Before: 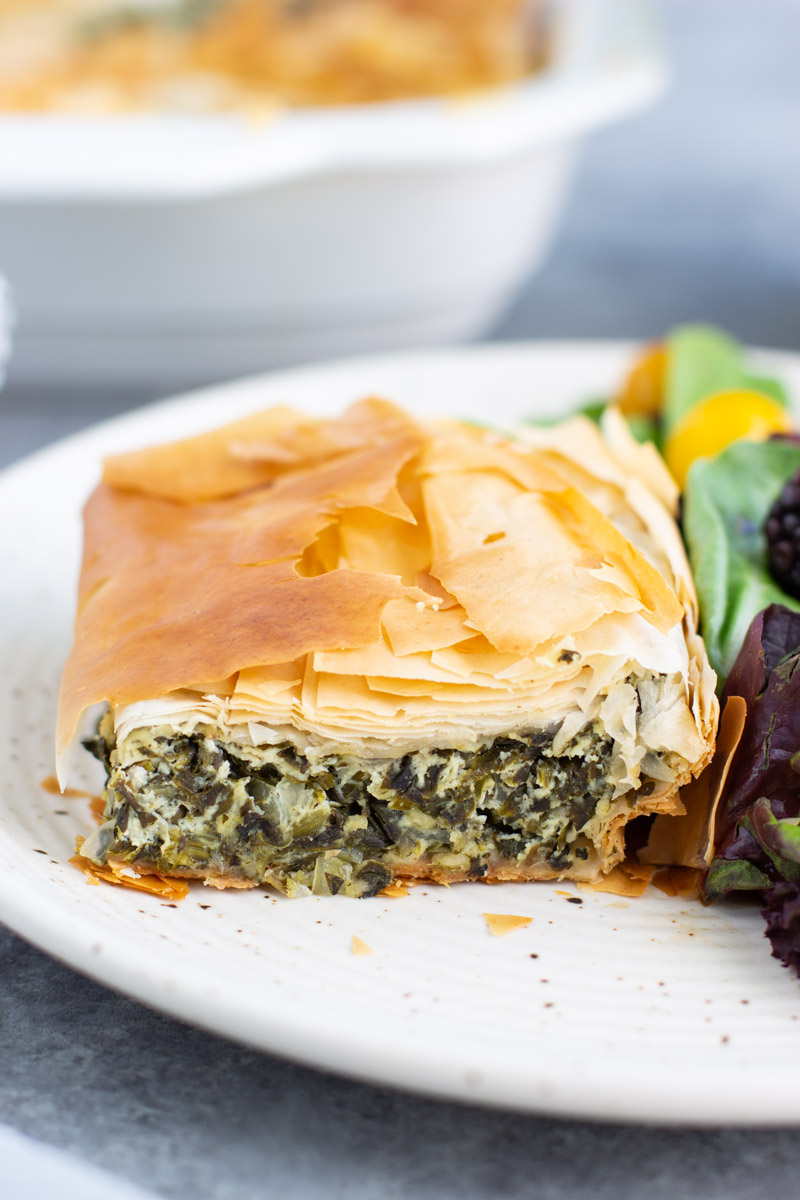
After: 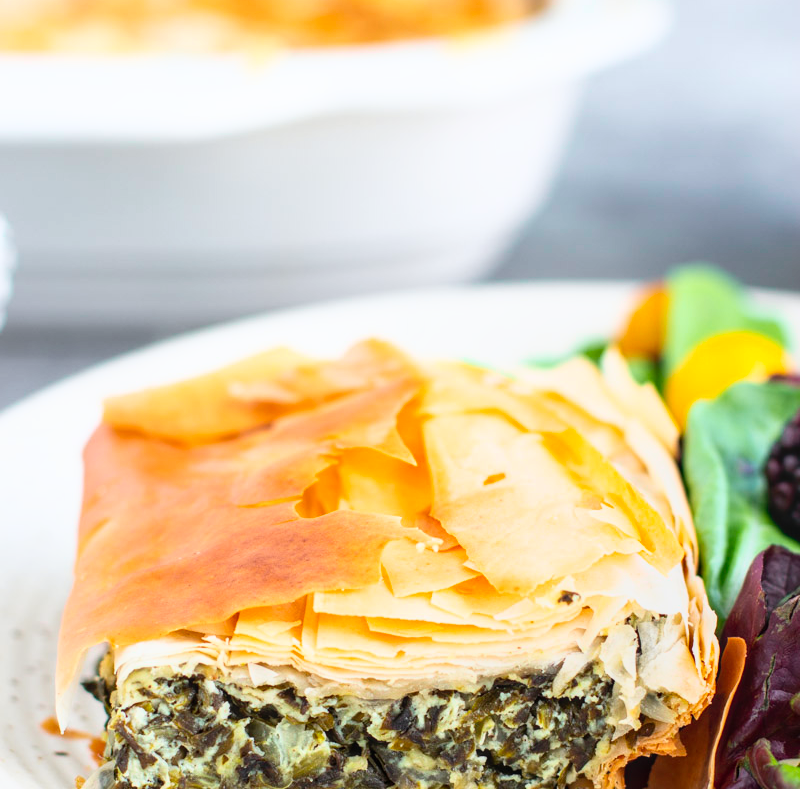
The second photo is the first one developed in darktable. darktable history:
crop and rotate: top 4.954%, bottom 29.289%
tone curve: curves: ch0 [(0, 0) (0.051, 0.047) (0.102, 0.099) (0.236, 0.249) (0.429, 0.473) (0.67, 0.755) (0.875, 0.948) (1, 0.985)]; ch1 [(0, 0) (0.339, 0.298) (0.402, 0.363) (0.453, 0.413) (0.485, 0.469) (0.494, 0.493) (0.504, 0.502) (0.515, 0.526) (0.563, 0.591) (0.597, 0.639) (0.834, 0.888) (1, 1)]; ch2 [(0, 0) (0.362, 0.353) (0.425, 0.439) (0.501, 0.501) (0.537, 0.538) (0.58, 0.59) (0.642, 0.669) (0.773, 0.856) (1, 1)], color space Lab, independent channels, preserve colors none
exposure: exposure -0.018 EV, compensate highlight preservation false
local contrast: detail 116%
